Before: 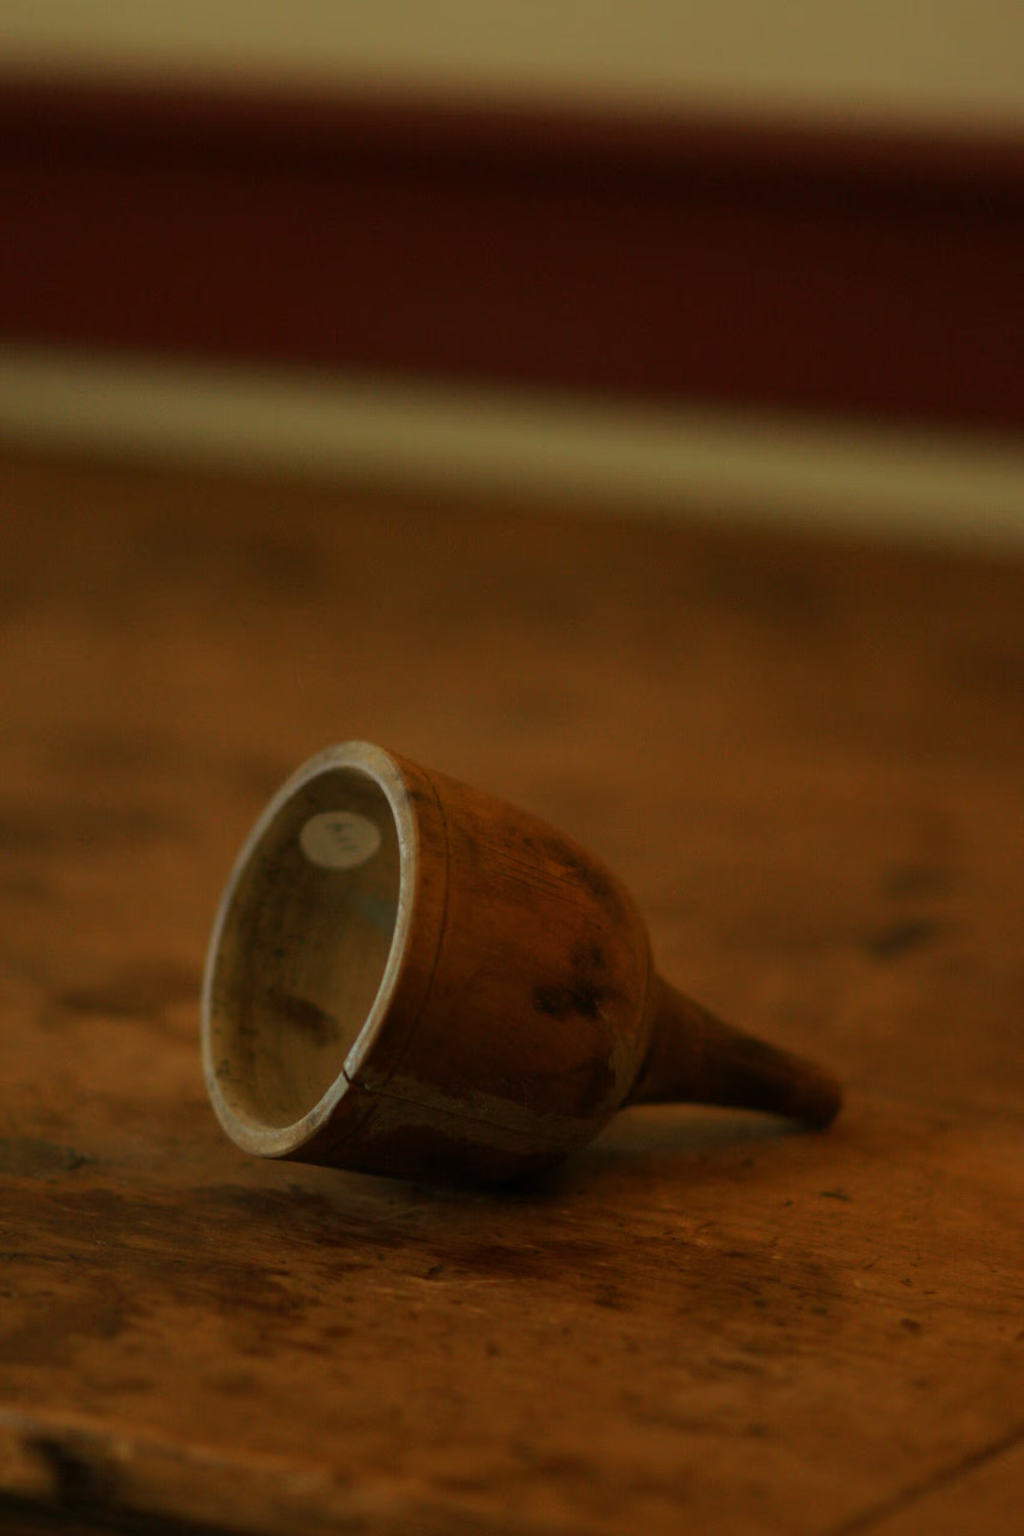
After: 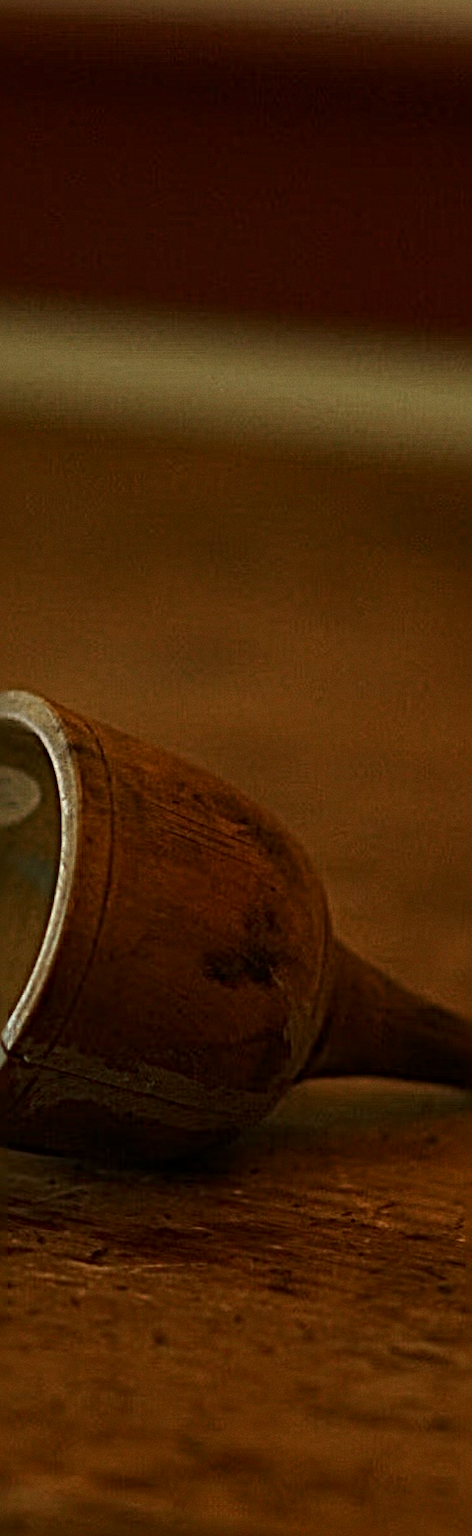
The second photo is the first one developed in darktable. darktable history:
grain: coarseness 0.09 ISO
sharpen: radius 6.3, amount 1.8, threshold 0
contrast brightness saturation: contrast 0.14
crop: left 33.452%, top 6.025%, right 23.155%
